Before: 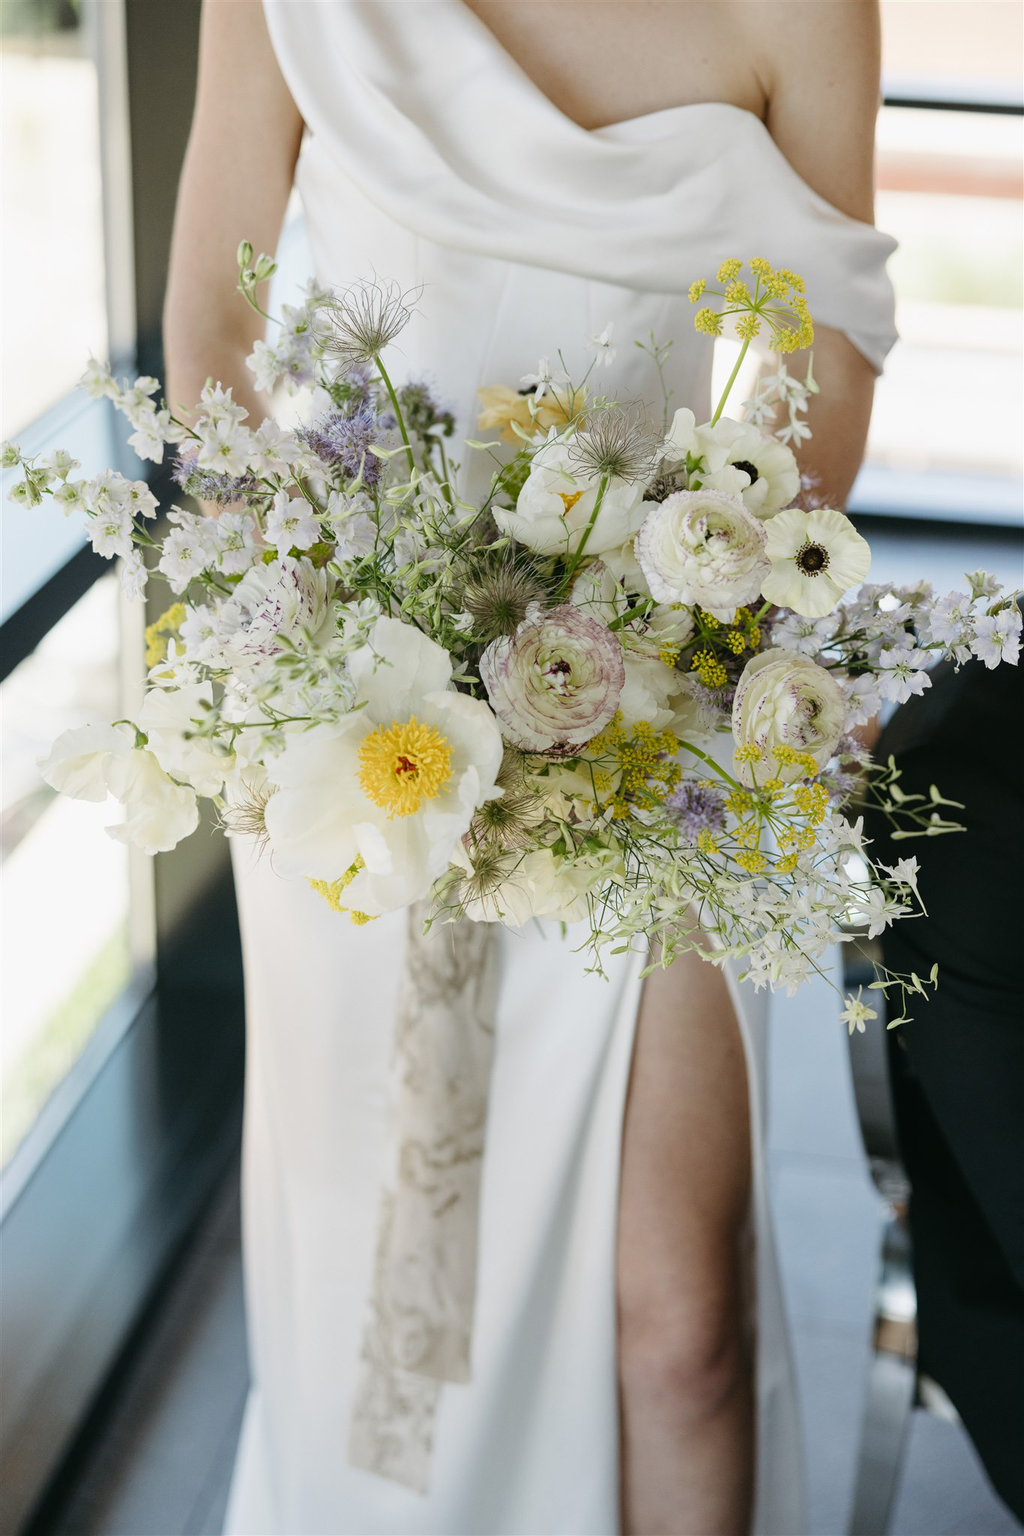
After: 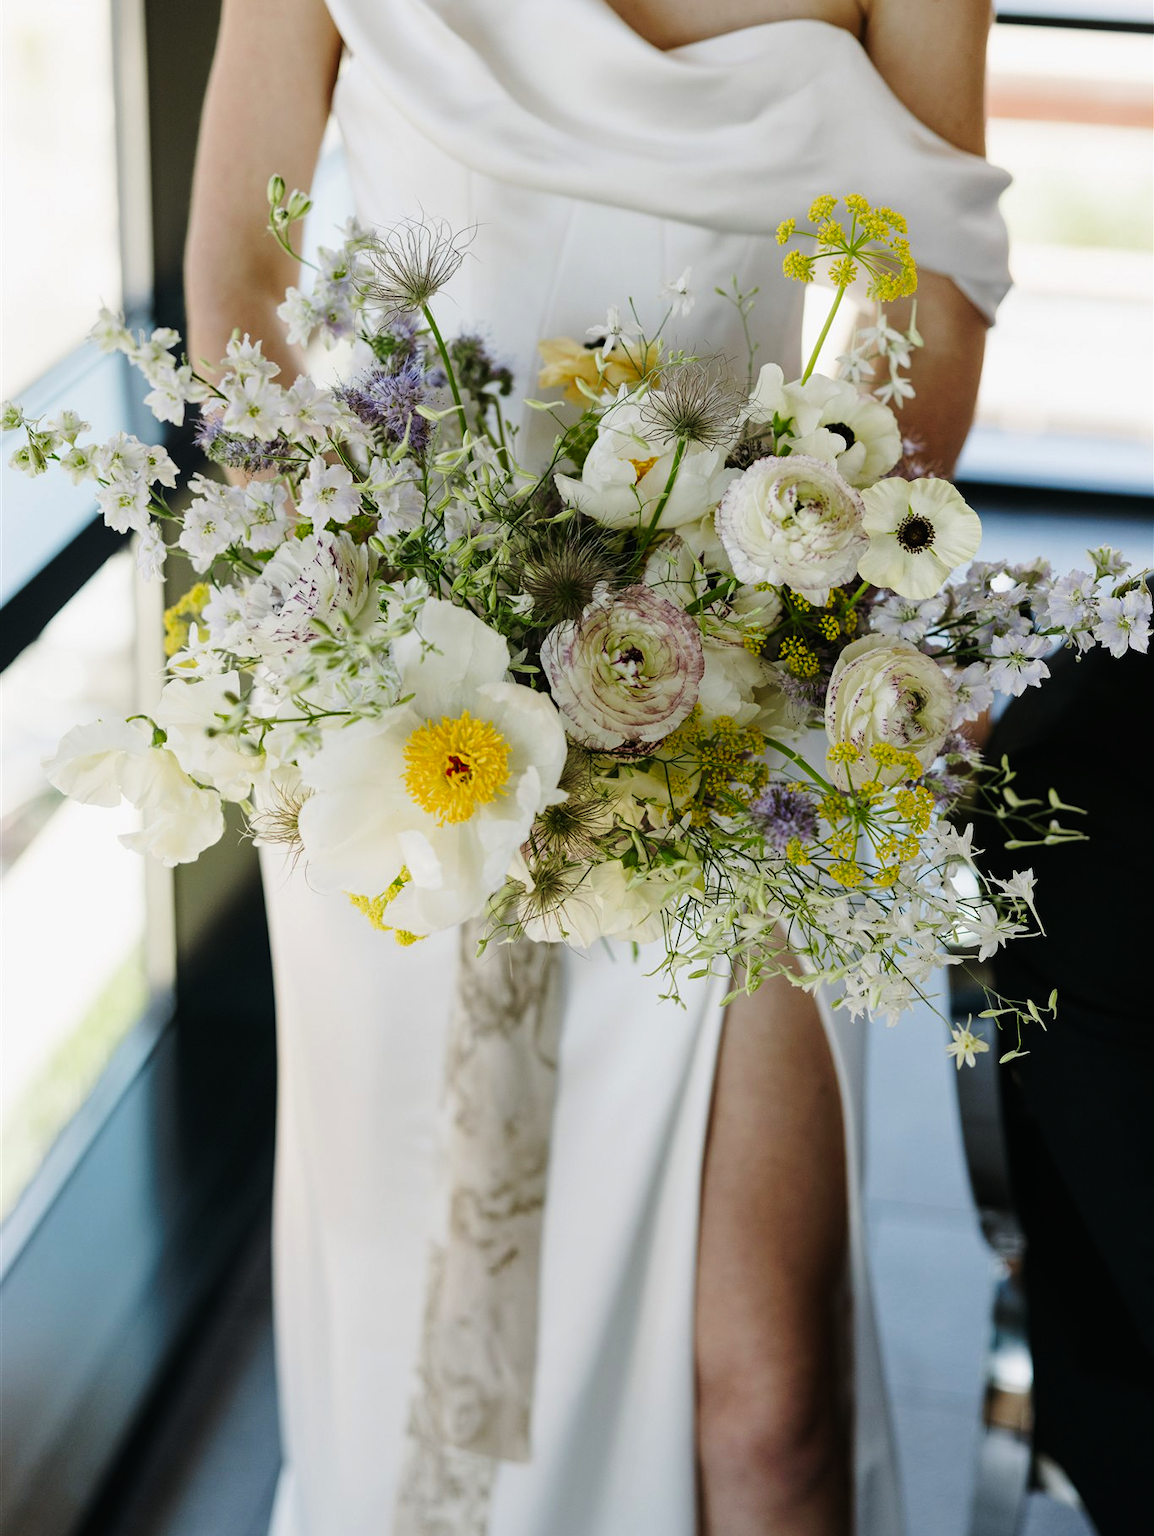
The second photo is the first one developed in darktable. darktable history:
crop and rotate: top 5.609%, bottom 5.609%
tone curve: curves: ch0 [(0, 0) (0.003, 0.006) (0.011, 0.007) (0.025, 0.01) (0.044, 0.015) (0.069, 0.023) (0.1, 0.031) (0.136, 0.045) (0.177, 0.066) (0.224, 0.098) (0.277, 0.139) (0.335, 0.194) (0.399, 0.254) (0.468, 0.346) (0.543, 0.45) (0.623, 0.56) (0.709, 0.667) (0.801, 0.78) (0.898, 0.891) (1, 1)], preserve colors none
